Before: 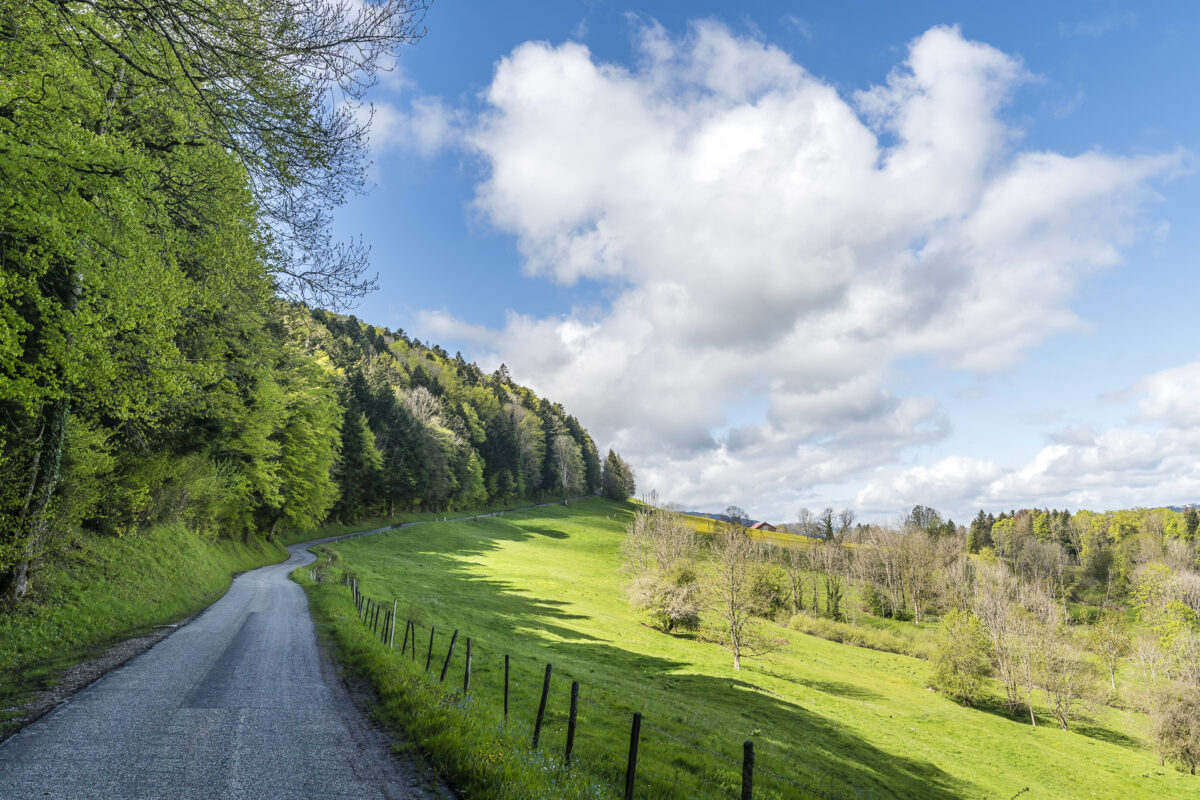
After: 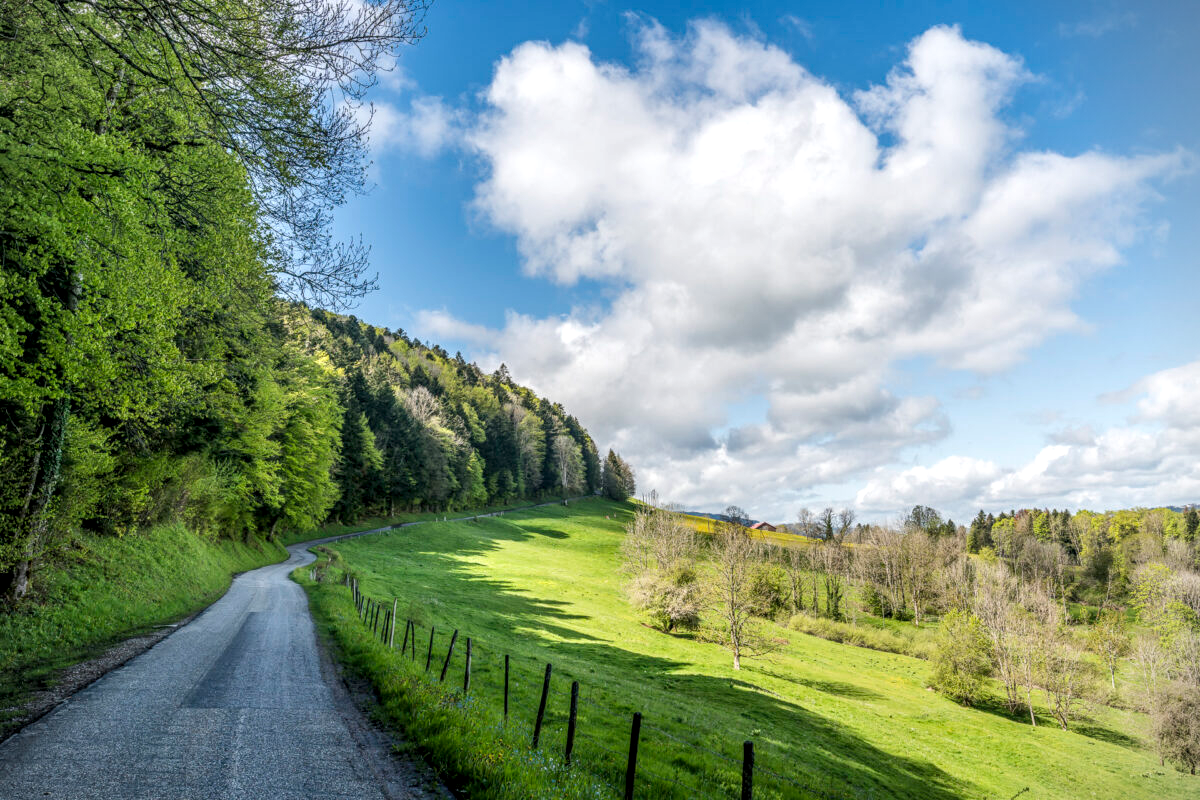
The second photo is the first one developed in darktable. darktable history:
local contrast: detail 130%
vignetting: fall-off start 91.11%
